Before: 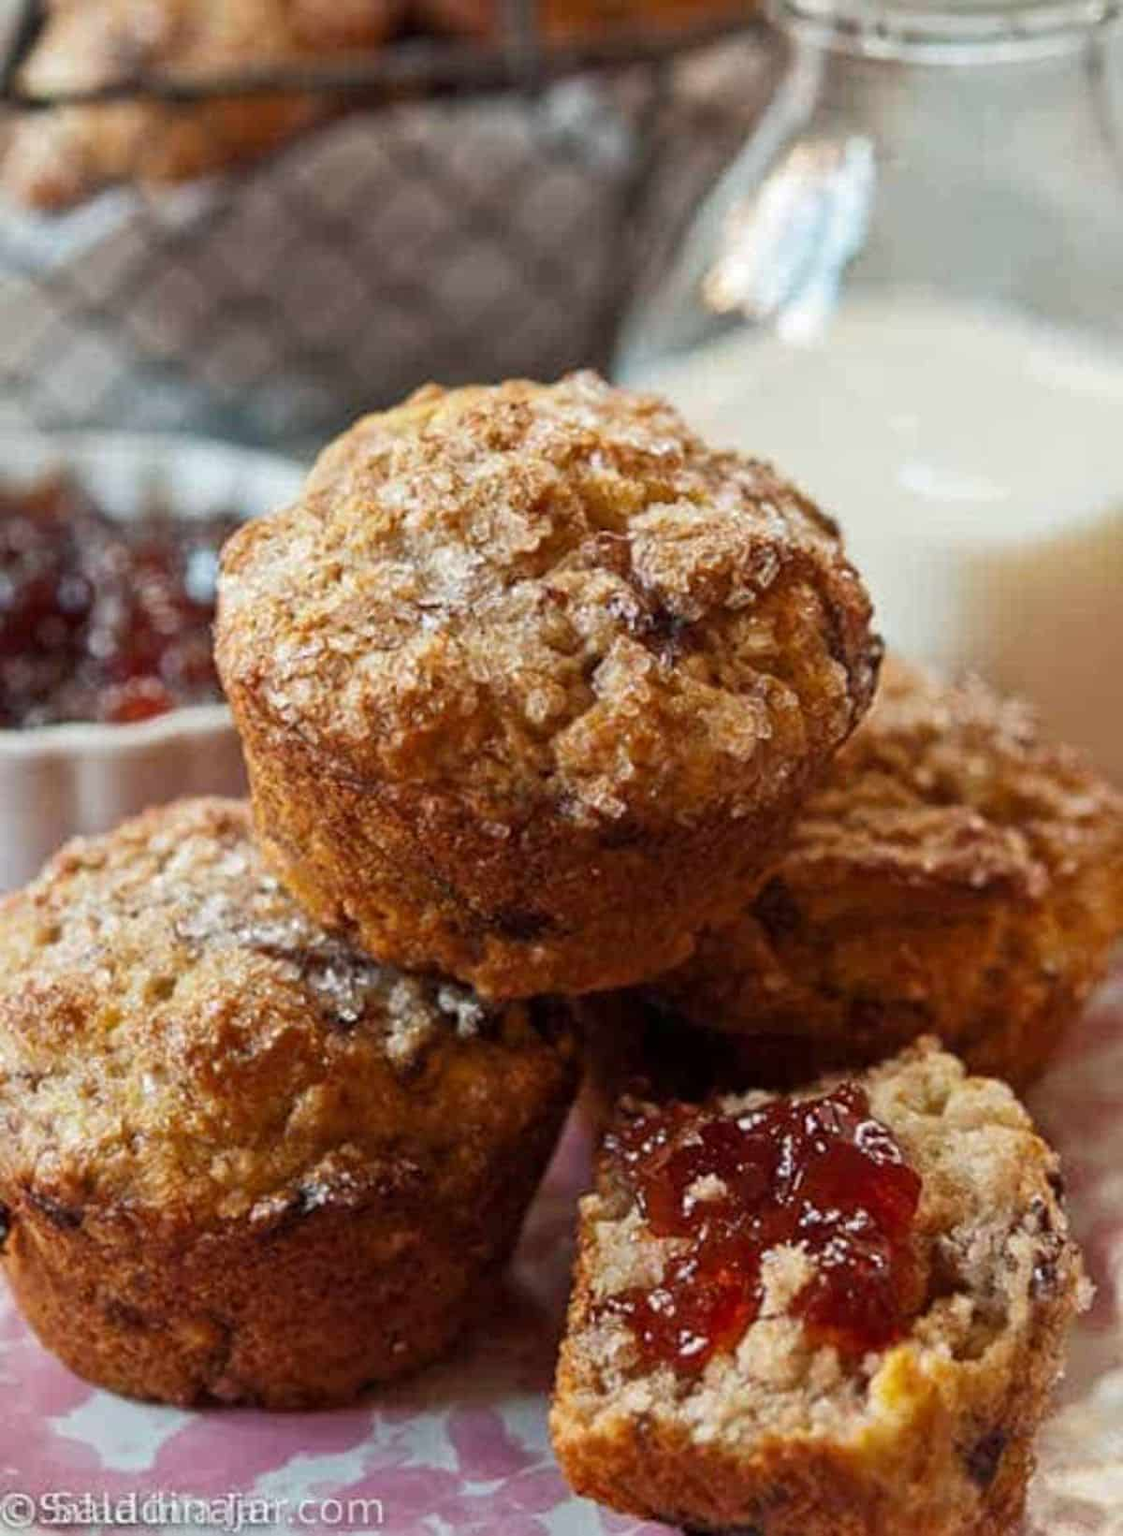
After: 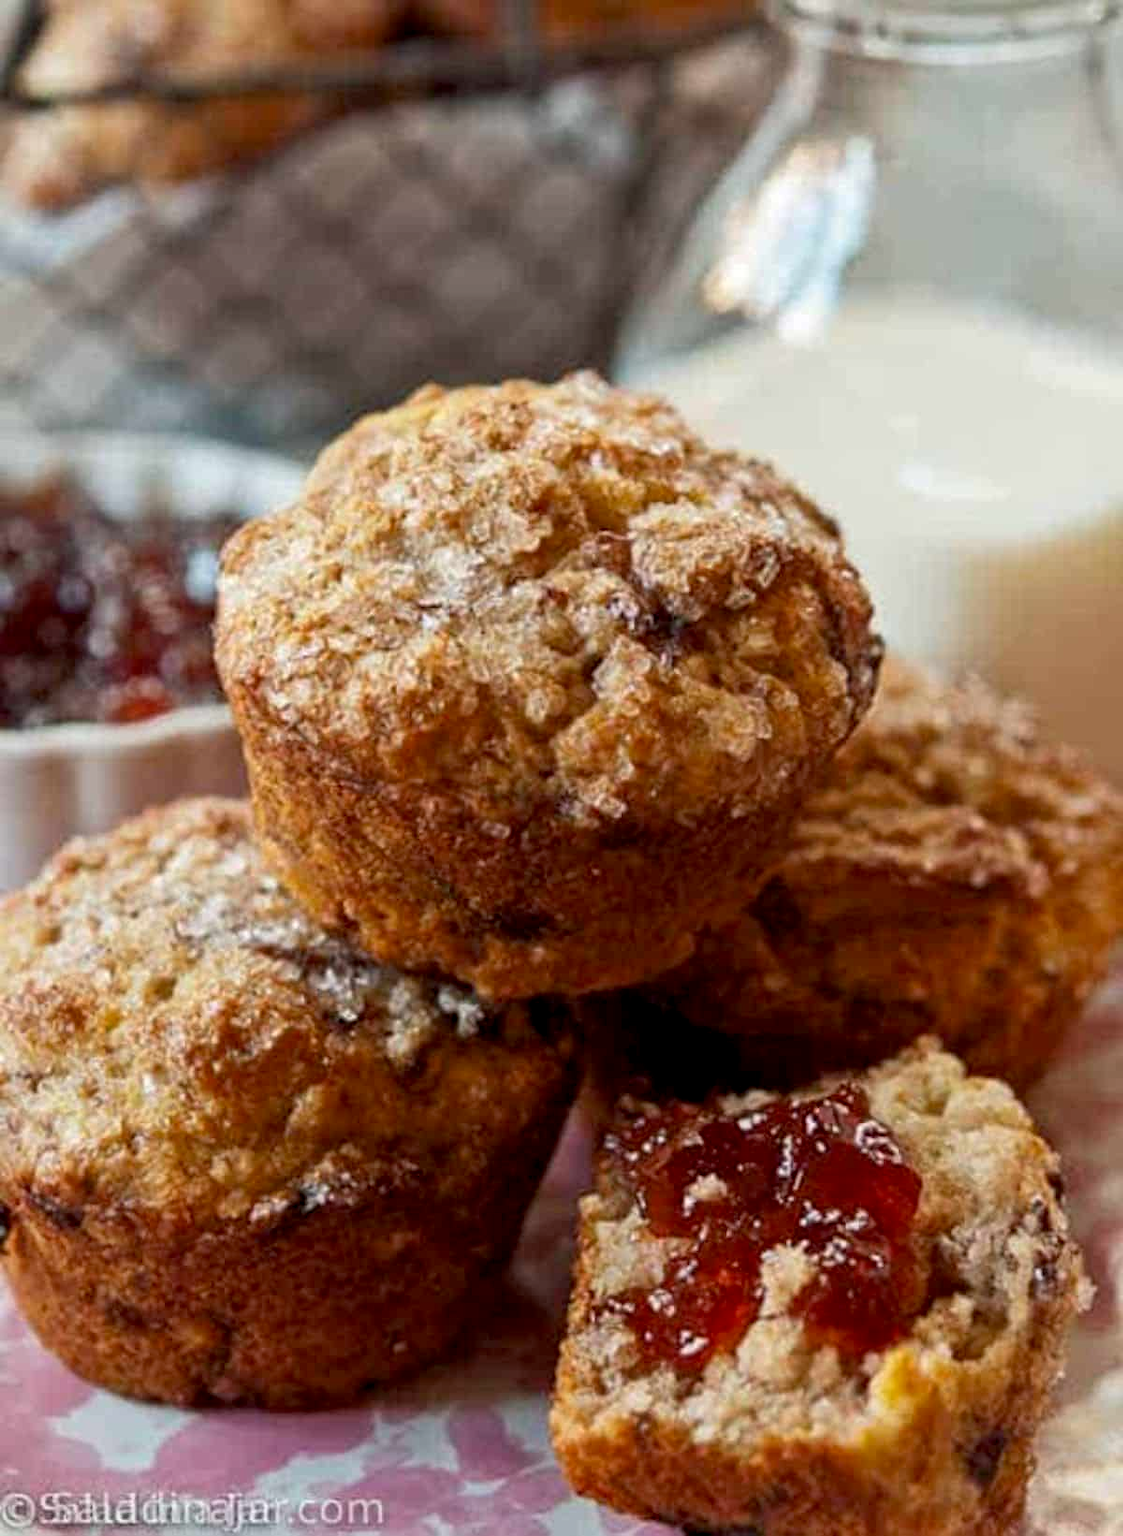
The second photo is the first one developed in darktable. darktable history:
exposure: black level correction 0.005, exposure 0.017 EV, compensate highlight preservation false
